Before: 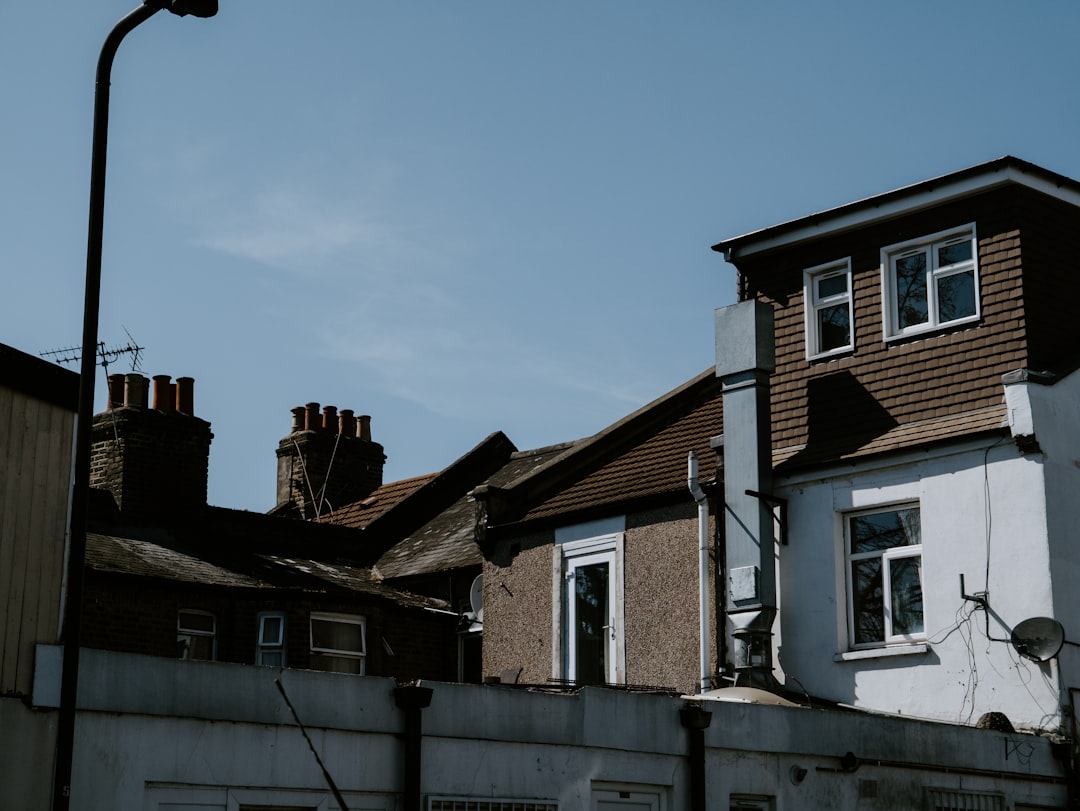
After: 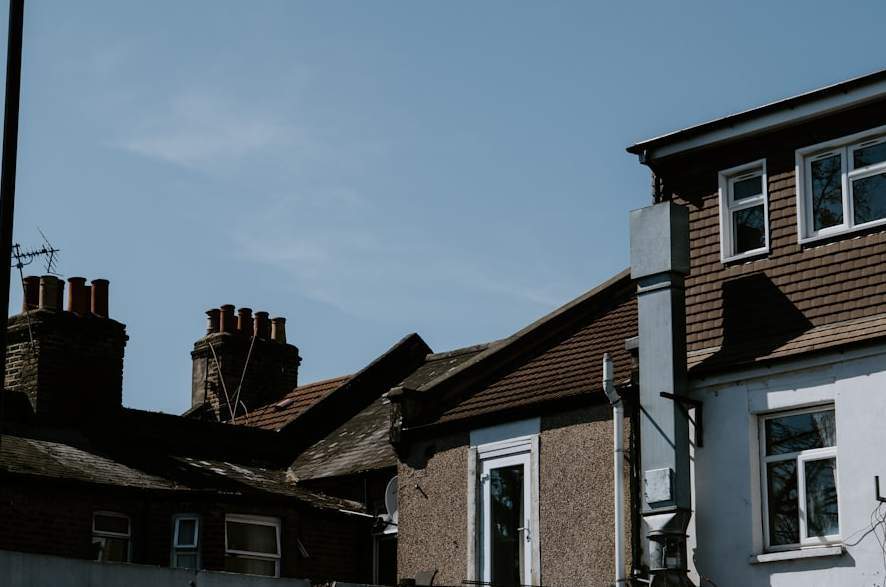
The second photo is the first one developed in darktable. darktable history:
crop: left 7.897%, top 12.112%, right 10.058%, bottom 15.412%
